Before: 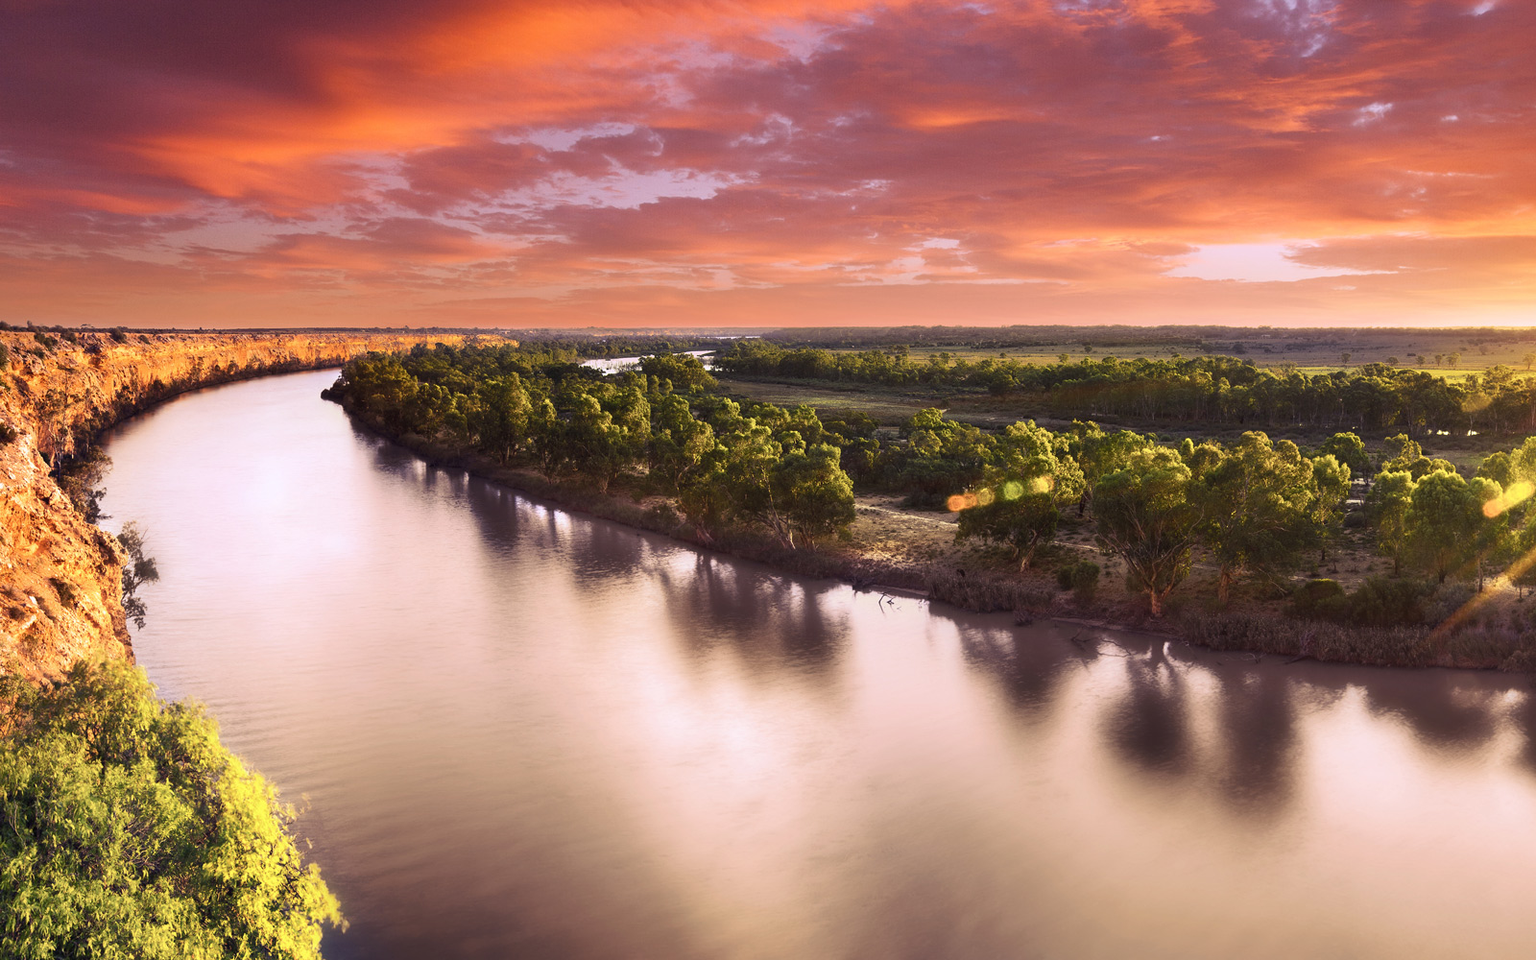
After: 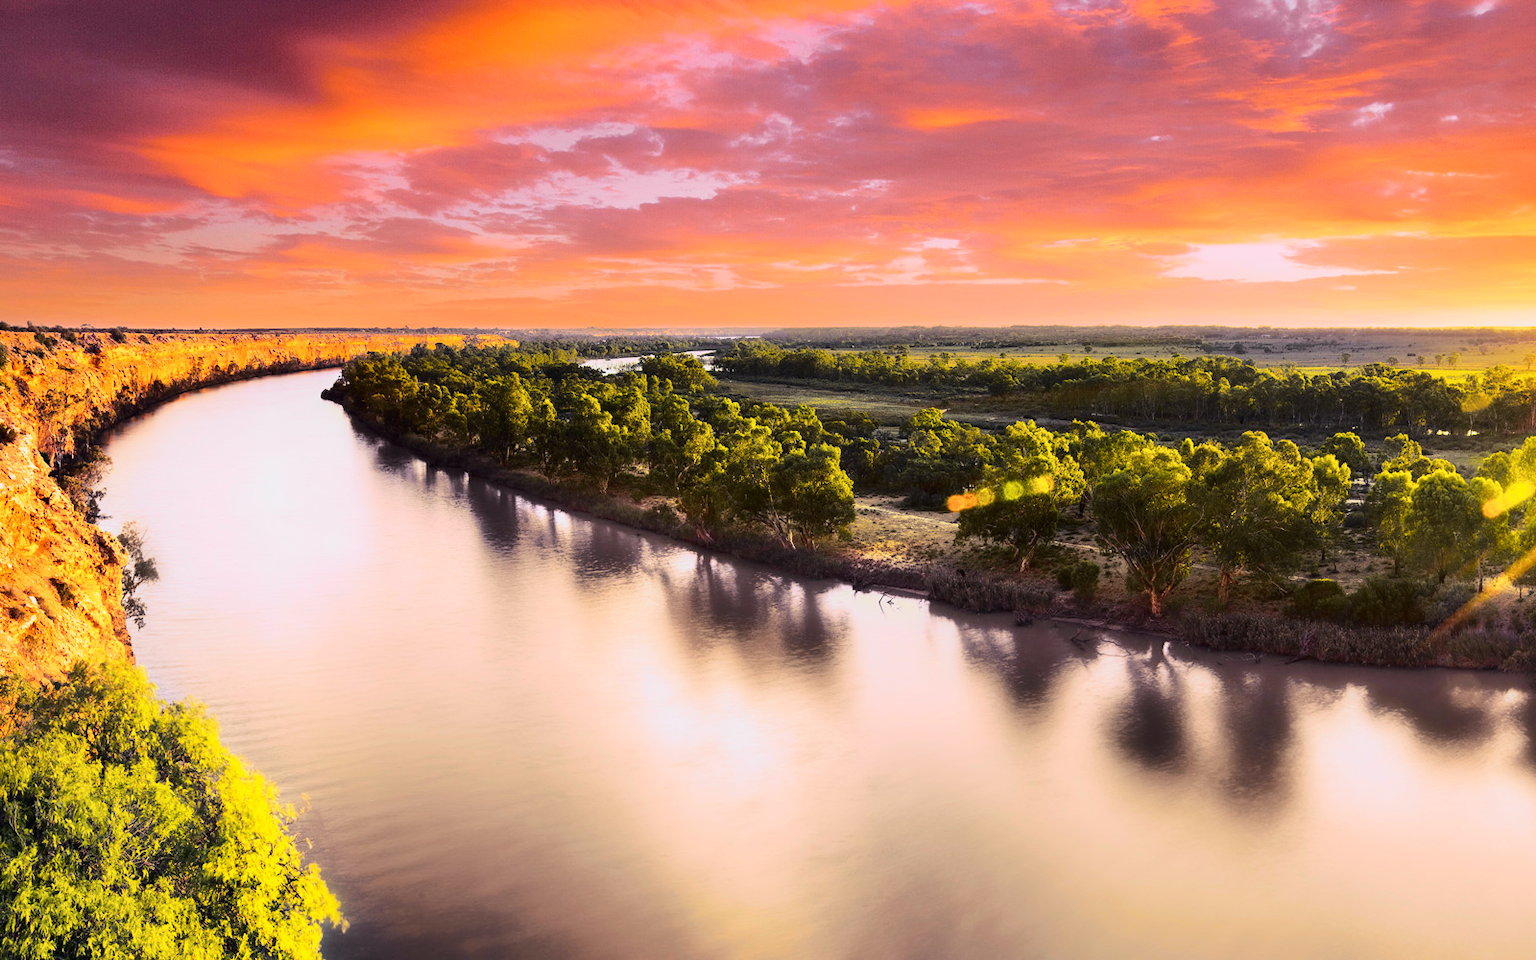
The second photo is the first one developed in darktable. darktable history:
tone curve: curves: ch0 [(0, 0) (0.11, 0.061) (0.256, 0.259) (0.398, 0.494) (0.498, 0.611) (0.65, 0.757) (0.835, 0.883) (1, 0.961)]; ch1 [(0, 0) (0.346, 0.307) (0.408, 0.369) (0.453, 0.457) (0.482, 0.479) (0.502, 0.498) (0.521, 0.51) (0.553, 0.554) (0.618, 0.65) (0.693, 0.727) (1, 1)]; ch2 [(0, 0) (0.366, 0.337) (0.434, 0.46) (0.485, 0.494) (0.5, 0.494) (0.511, 0.508) (0.537, 0.55) (0.579, 0.599) (0.621, 0.693) (1, 1)], color space Lab, independent channels
